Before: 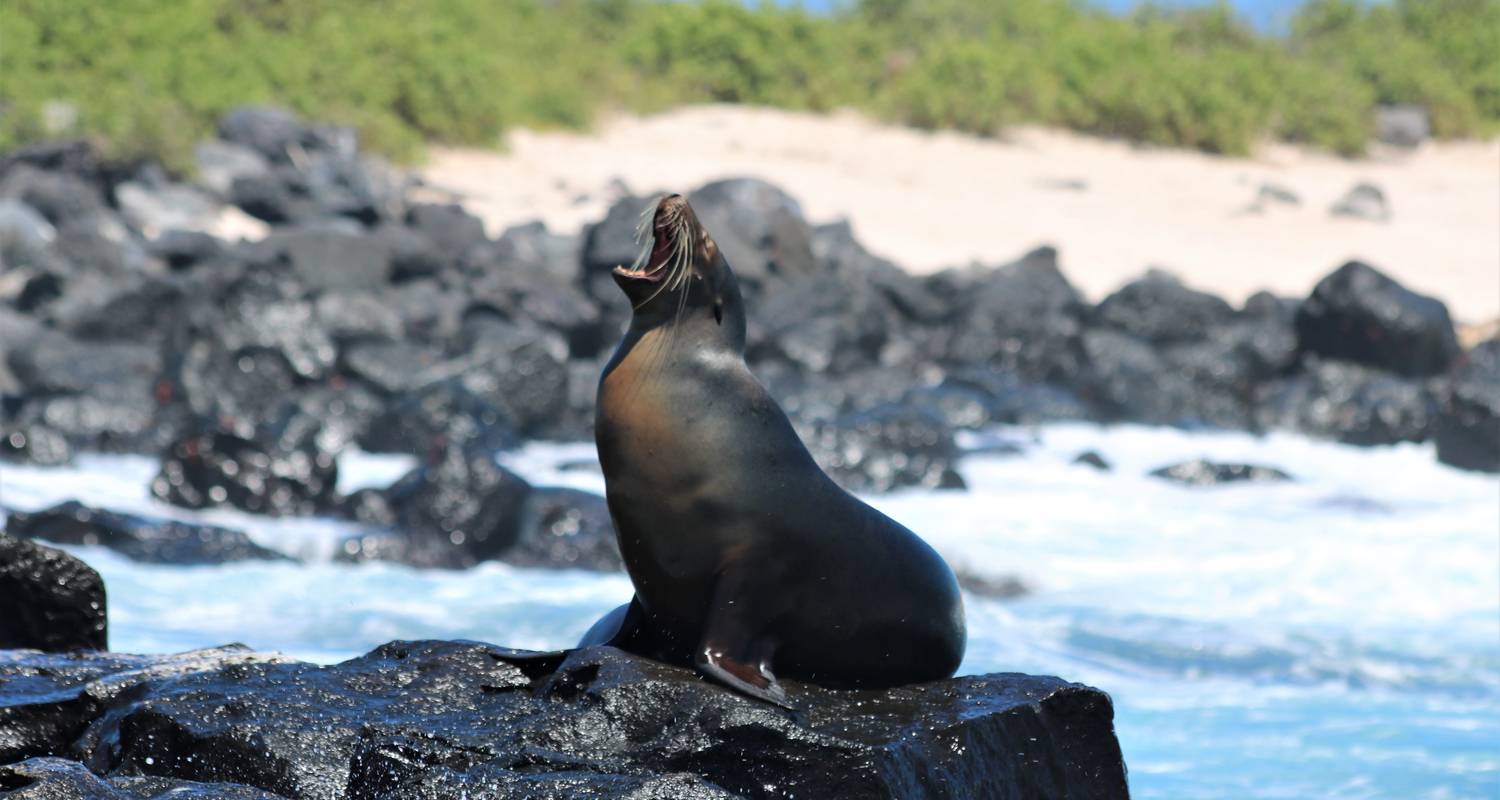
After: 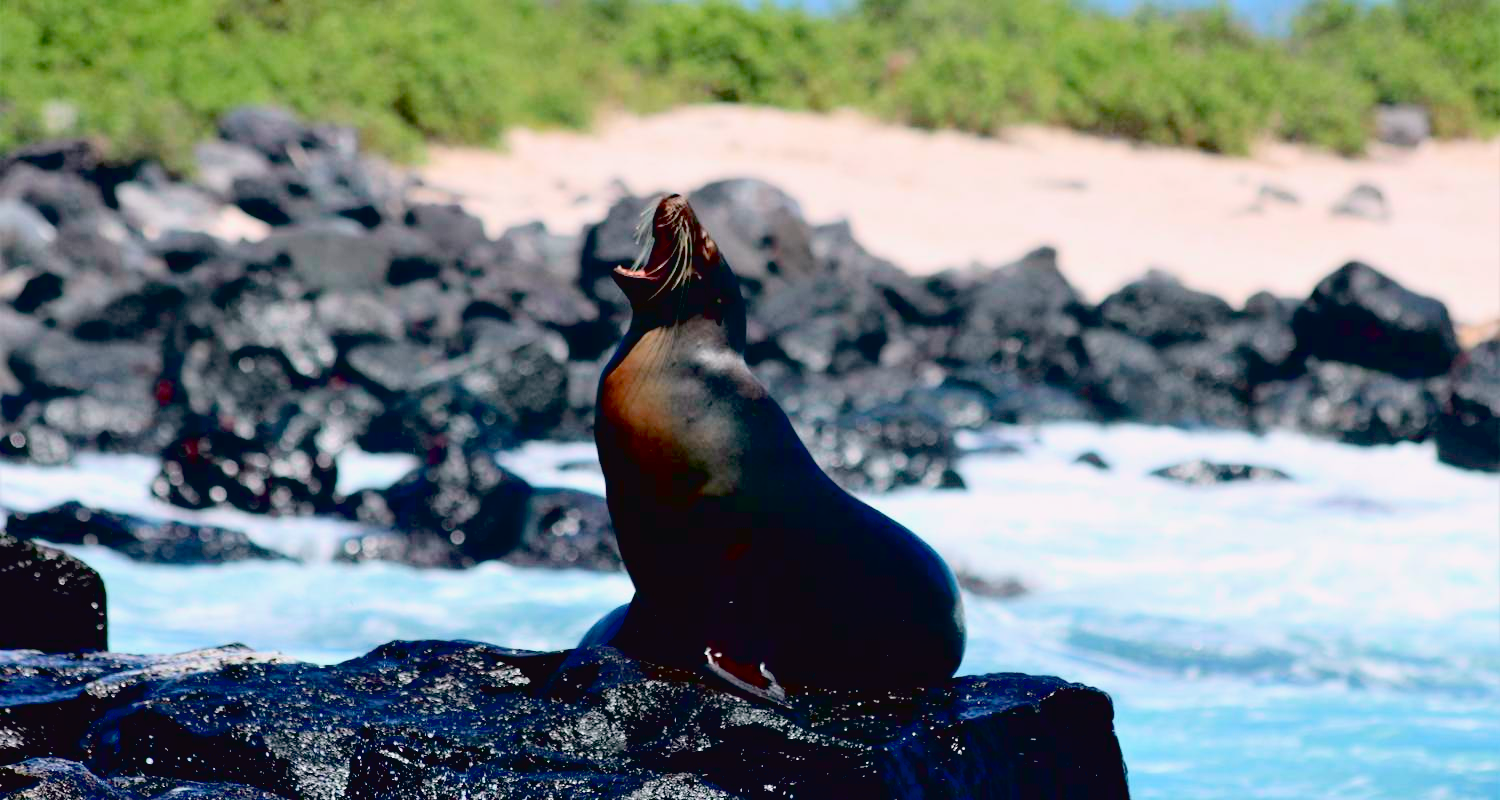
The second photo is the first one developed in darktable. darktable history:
tone curve: curves: ch0 [(0, 0.025) (0.15, 0.143) (0.452, 0.486) (0.751, 0.788) (1, 0.961)]; ch1 [(0, 0) (0.43, 0.408) (0.476, 0.469) (0.497, 0.507) (0.546, 0.571) (0.566, 0.607) (0.62, 0.657) (1, 1)]; ch2 [(0, 0) (0.386, 0.397) (0.505, 0.498) (0.547, 0.546) (0.579, 0.58) (1, 1)], color space Lab, independent channels, preserve colors none
exposure: black level correction 0.058, compensate highlight preservation false
